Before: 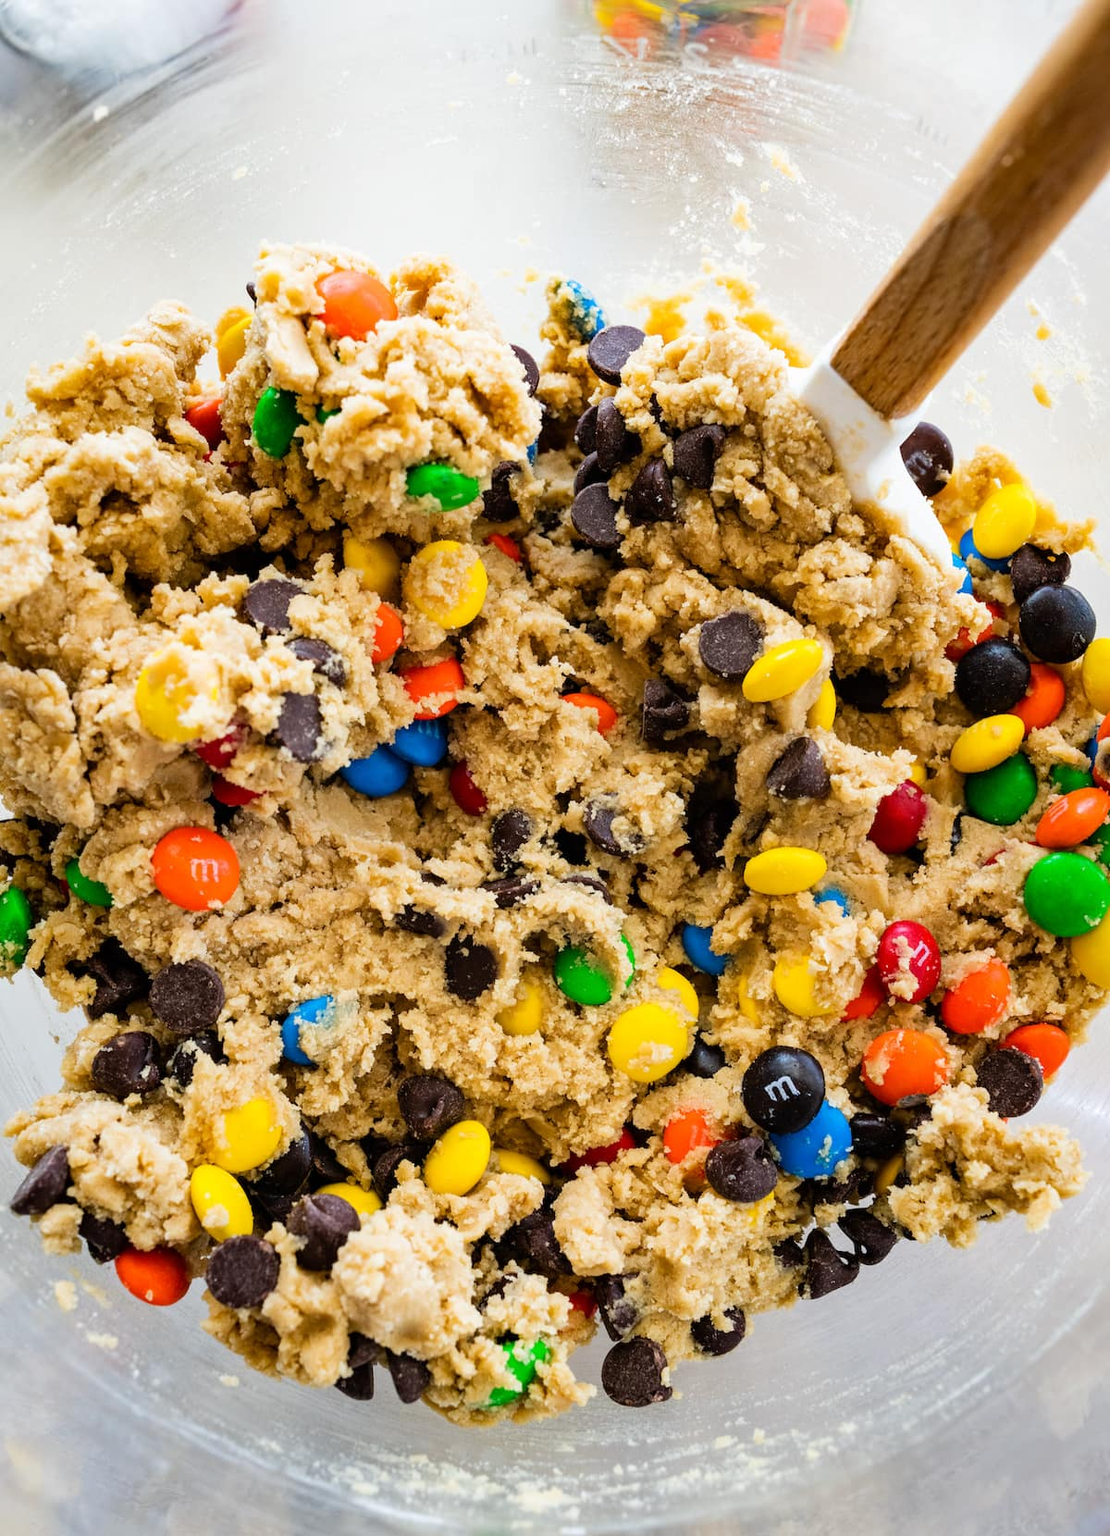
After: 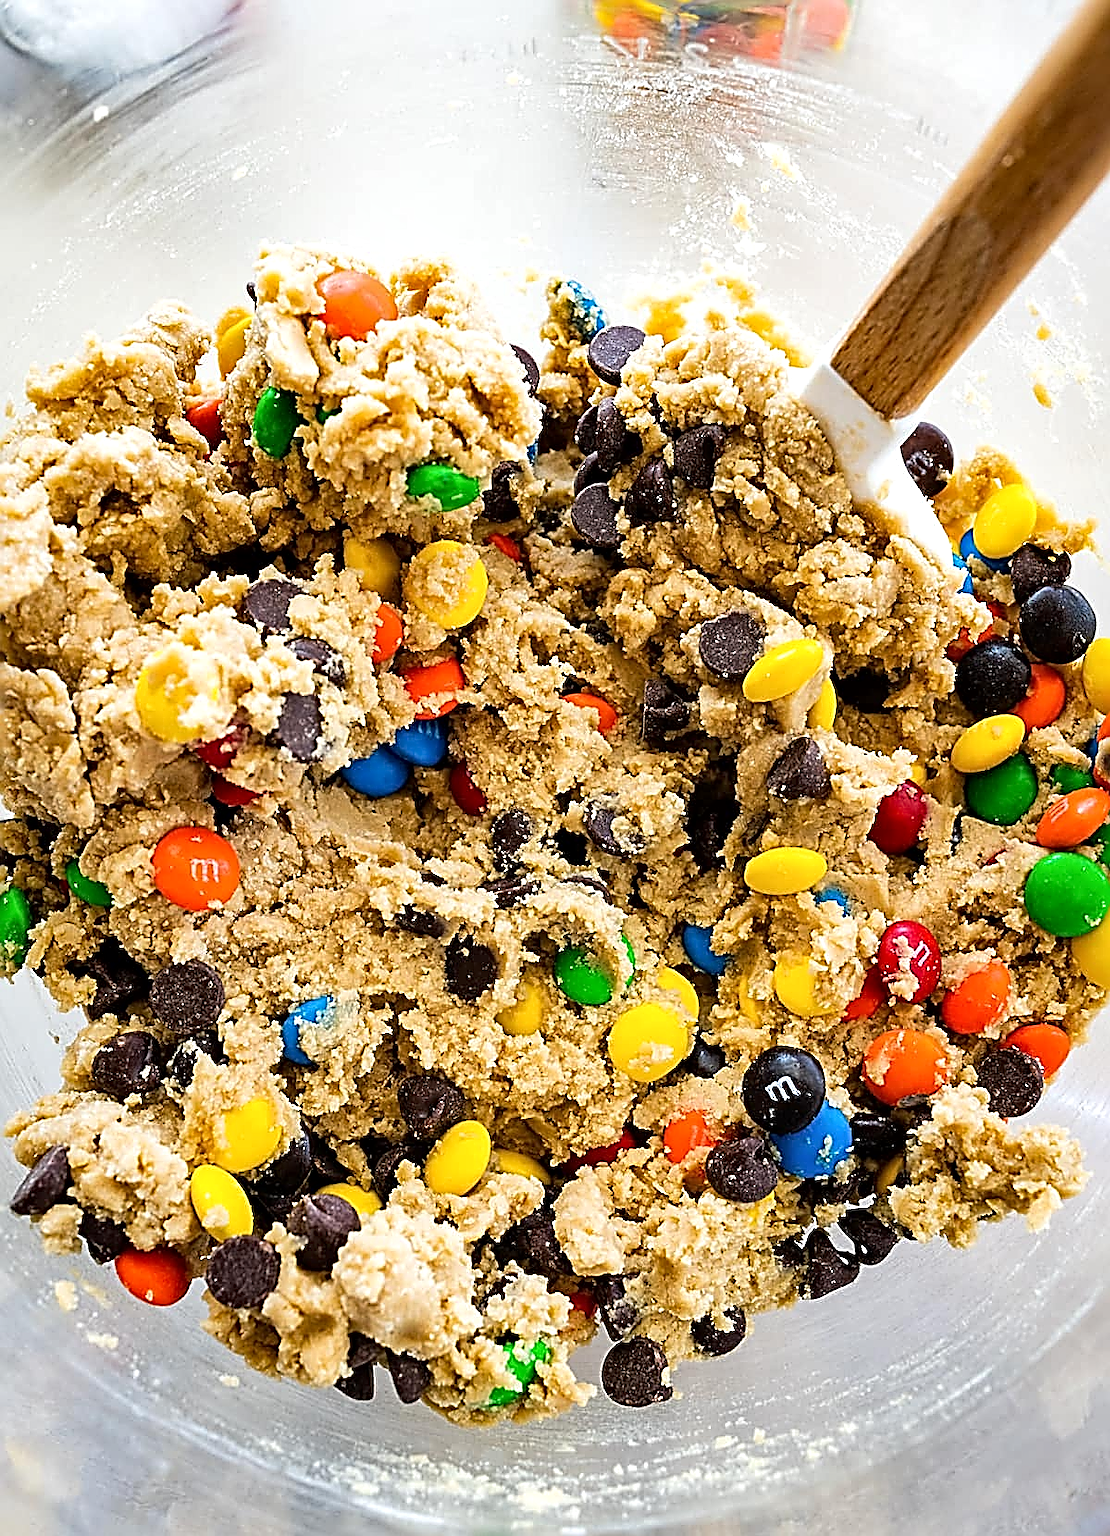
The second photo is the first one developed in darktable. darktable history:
sharpen: amount 1.986
local contrast: mode bilateral grid, contrast 19, coarseness 51, detail 130%, midtone range 0.2
exposure: exposure 0.127 EV, compensate highlight preservation false
